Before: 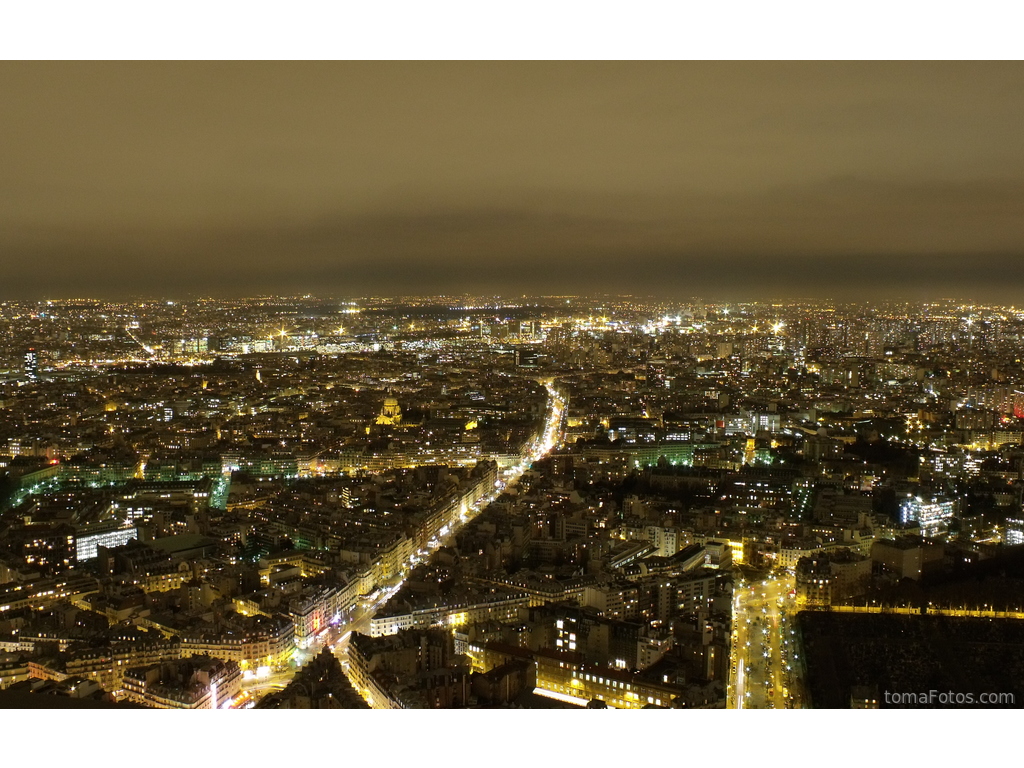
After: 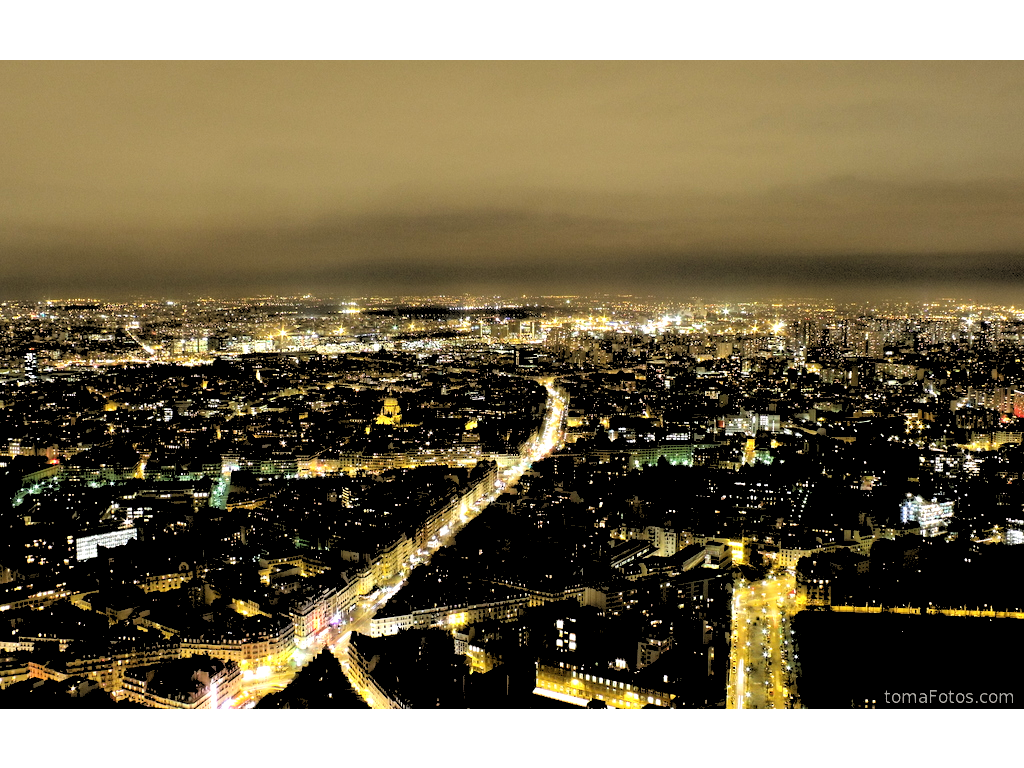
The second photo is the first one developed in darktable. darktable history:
rgb levels: levels [[0.027, 0.429, 0.996], [0, 0.5, 1], [0, 0.5, 1]]
tone equalizer: -8 EV -0.75 EV, -7 EV -0.7 EV, -6 EV -0.6 EV, -5 EV -0.4 EV, -3 EV 0.4 EV, -2 EV 0.6 EV, -1 EV 0.7 EV, +0 EV 0.75 EV, edges refinement/feathering 500, mask exposure compensation -1.57 EV, preserve details no
